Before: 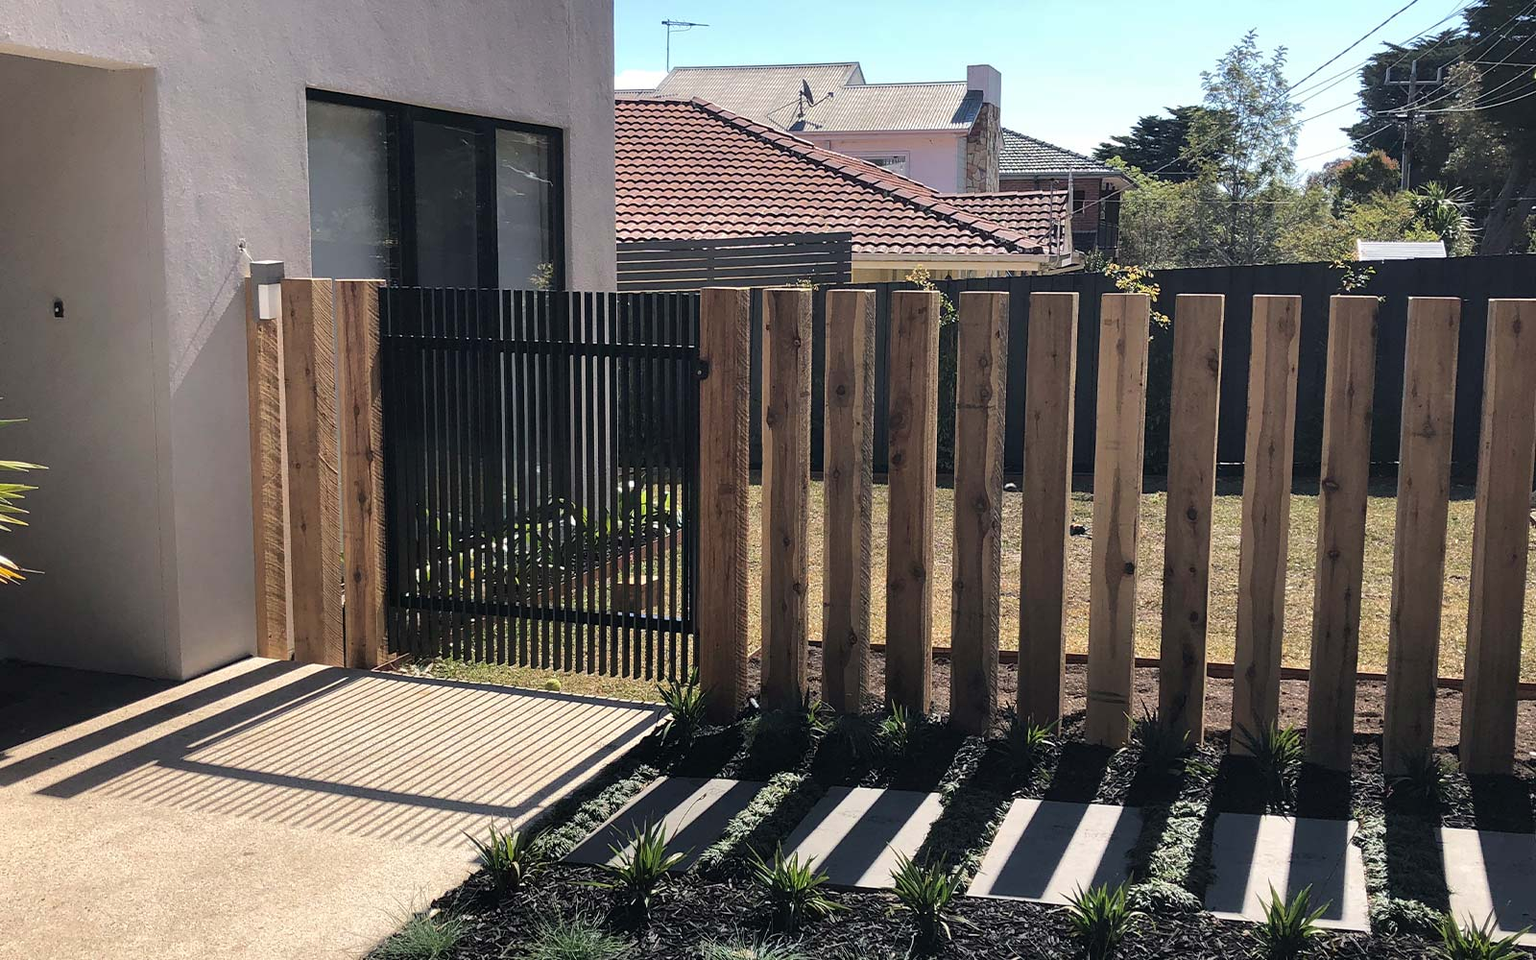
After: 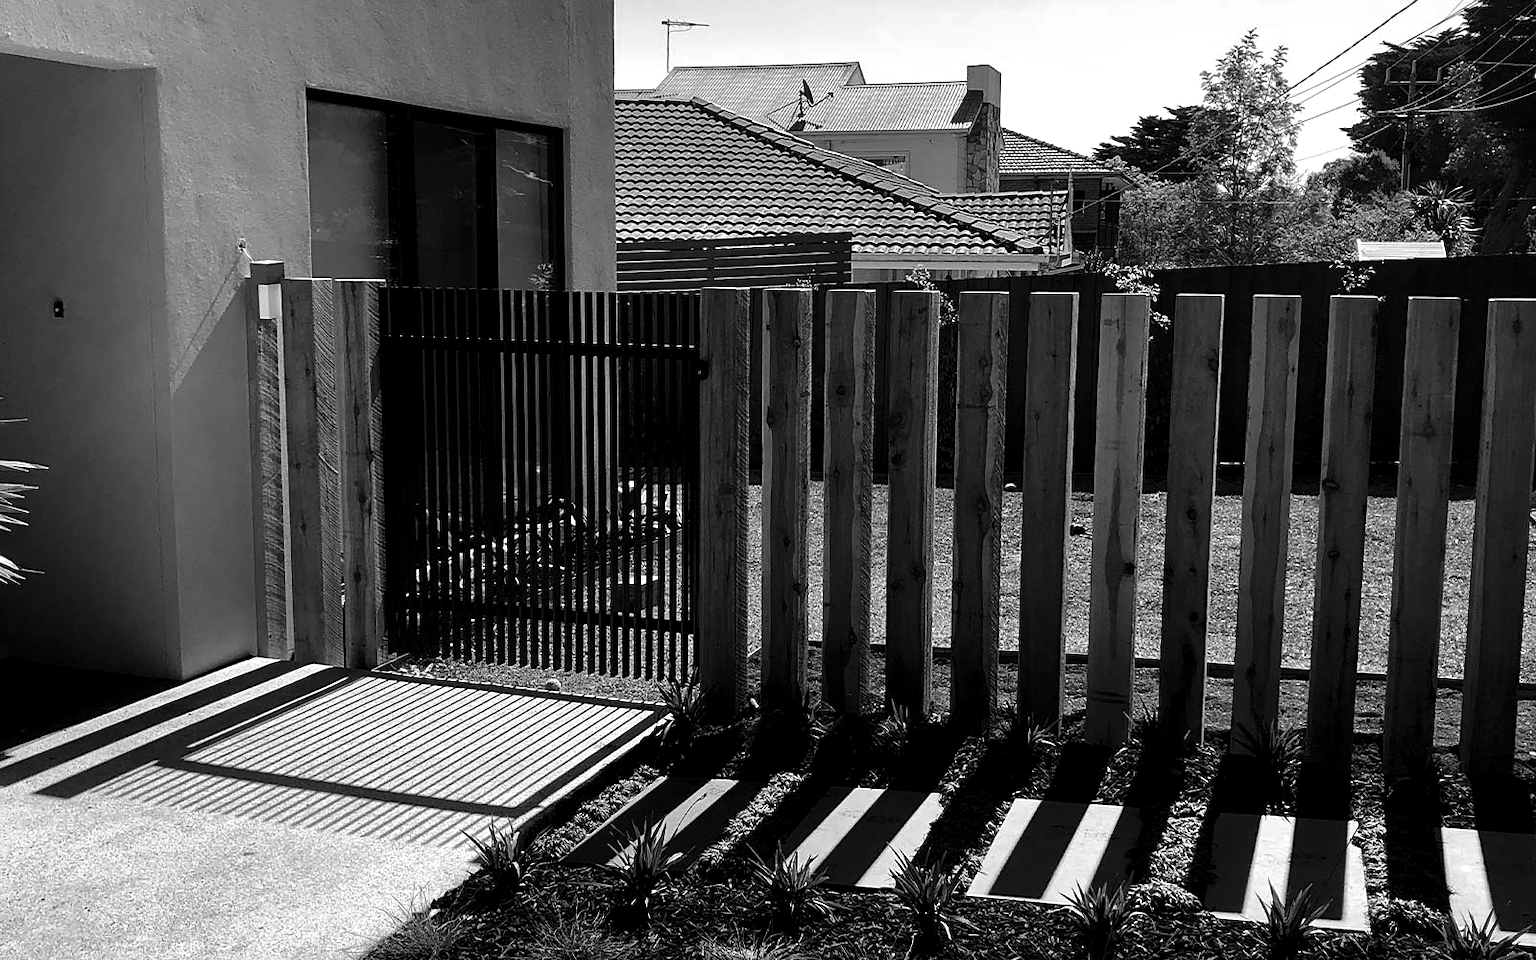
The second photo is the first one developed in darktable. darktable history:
monochrome: a 32, b 64, size 2.3
levels: levels [0.101, 0.578, 0.953]
sharpen: amount 0.2
